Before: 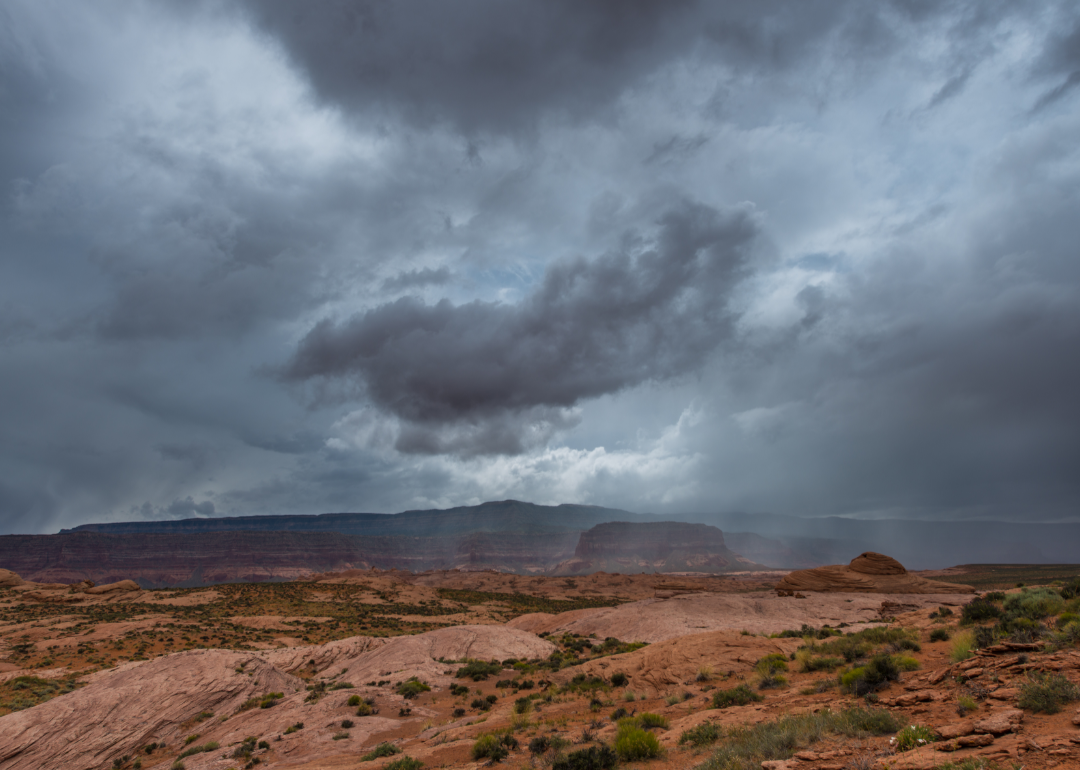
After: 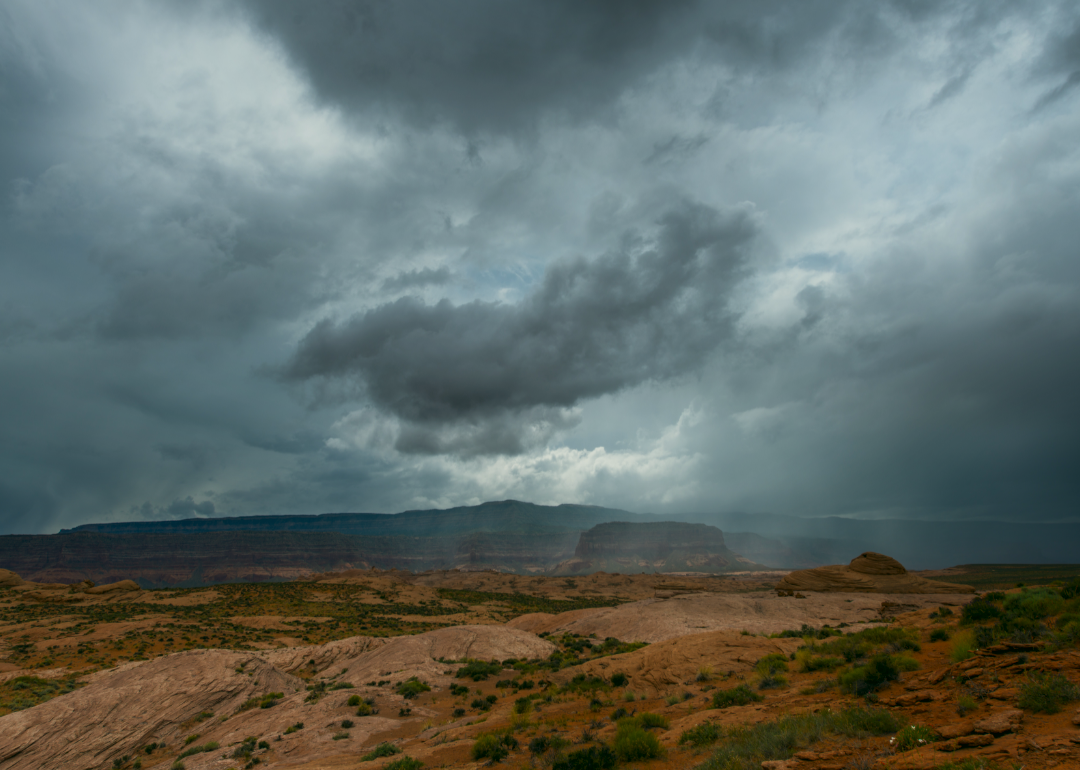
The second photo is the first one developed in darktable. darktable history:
shadows and highlights: shadows -89.67, highlights 89.71, soften with gaussian
color correction: highlights a* -0.478, highlights b* 9.4, shadows a* -9.27, shadows b* 0.674
